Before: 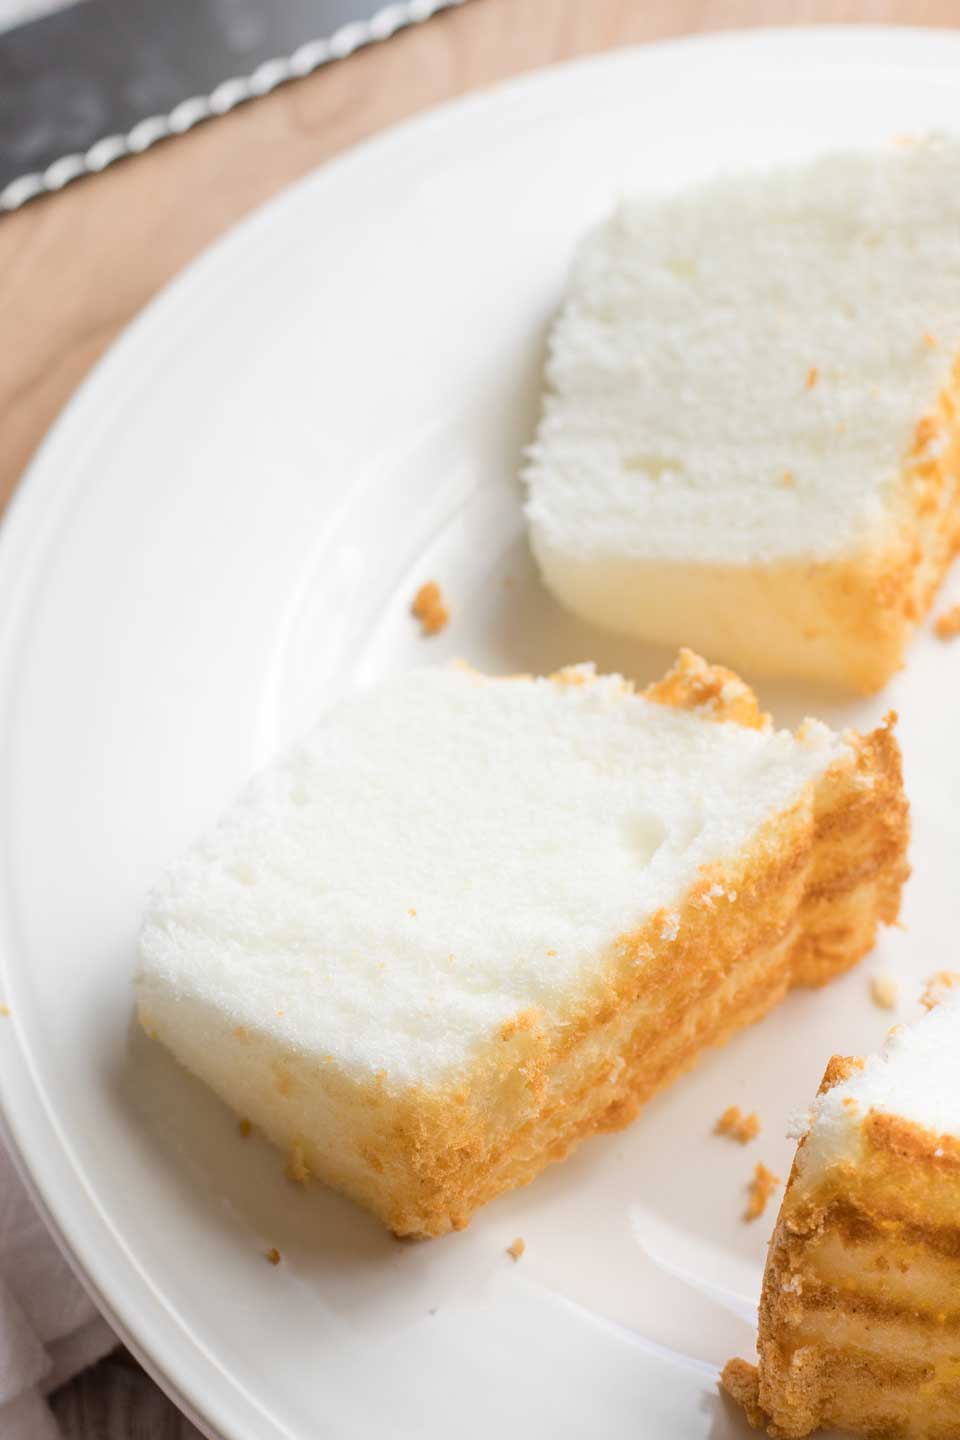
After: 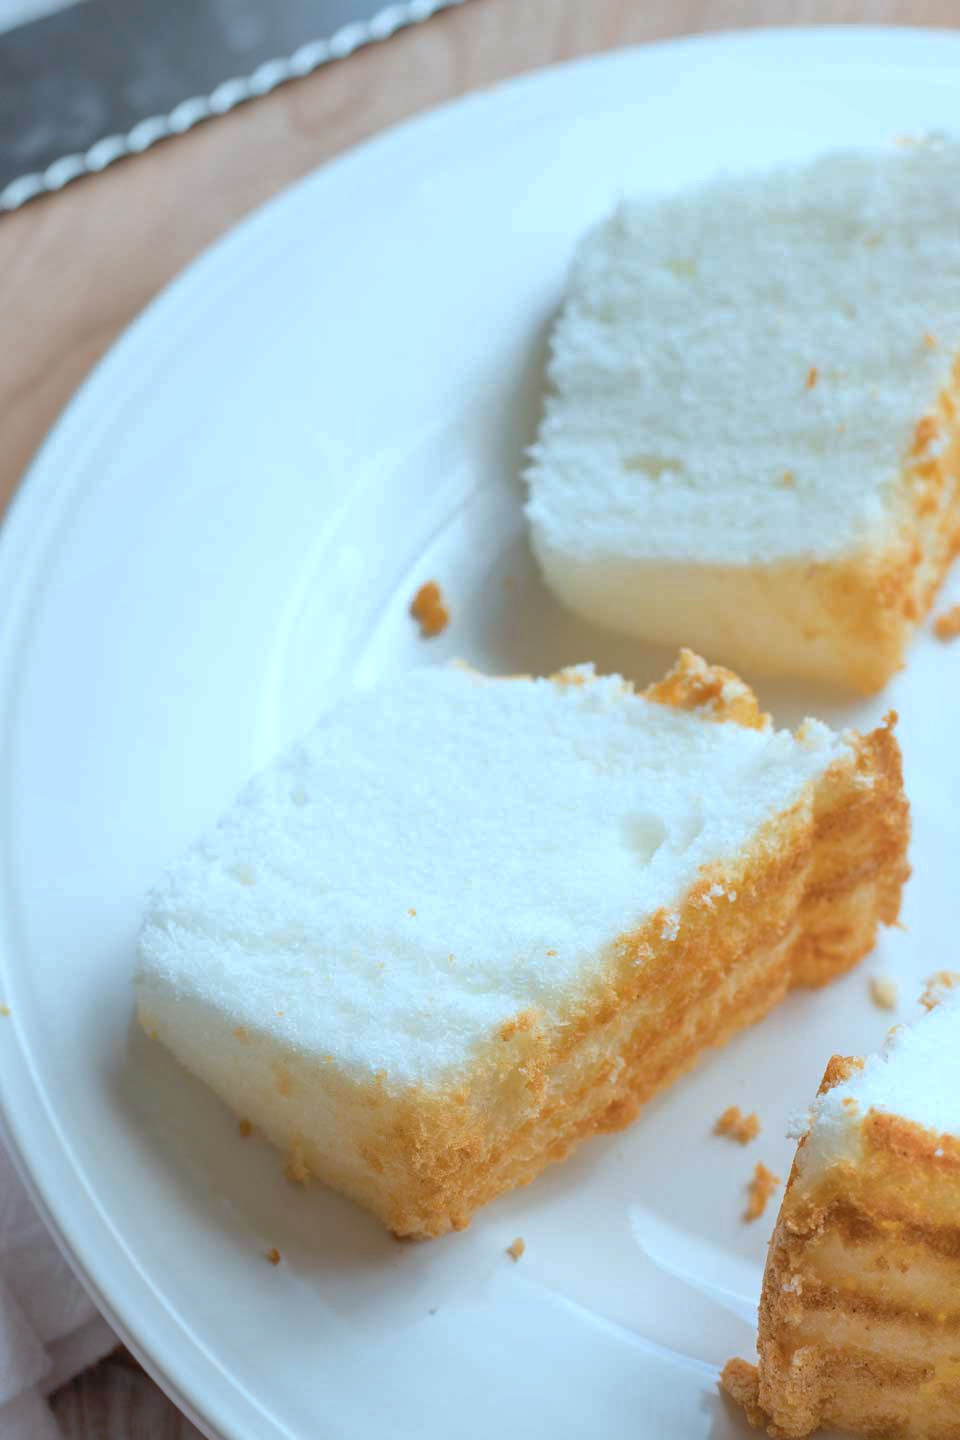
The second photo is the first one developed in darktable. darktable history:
shadows and highlights: on, module defaults
color correction: highlights a* -10.59, highlights b* -19.43
